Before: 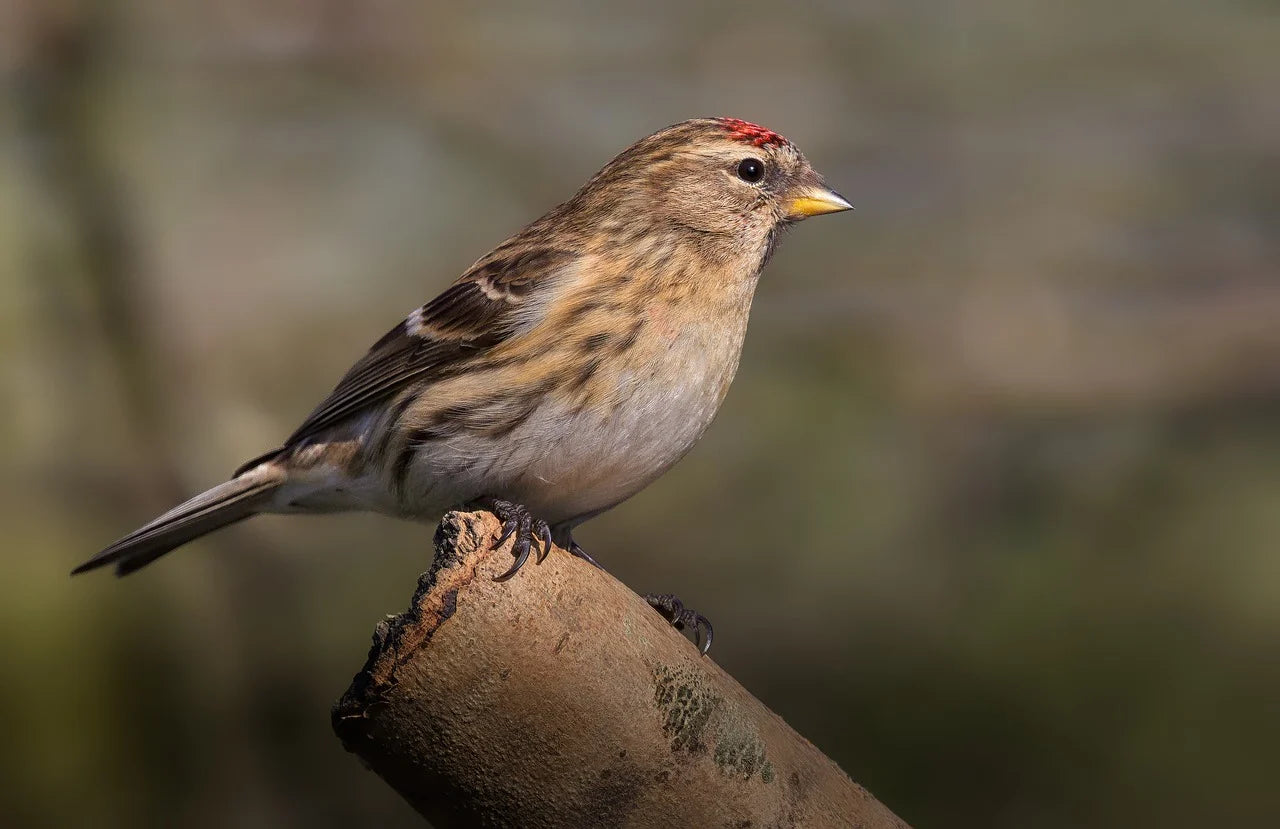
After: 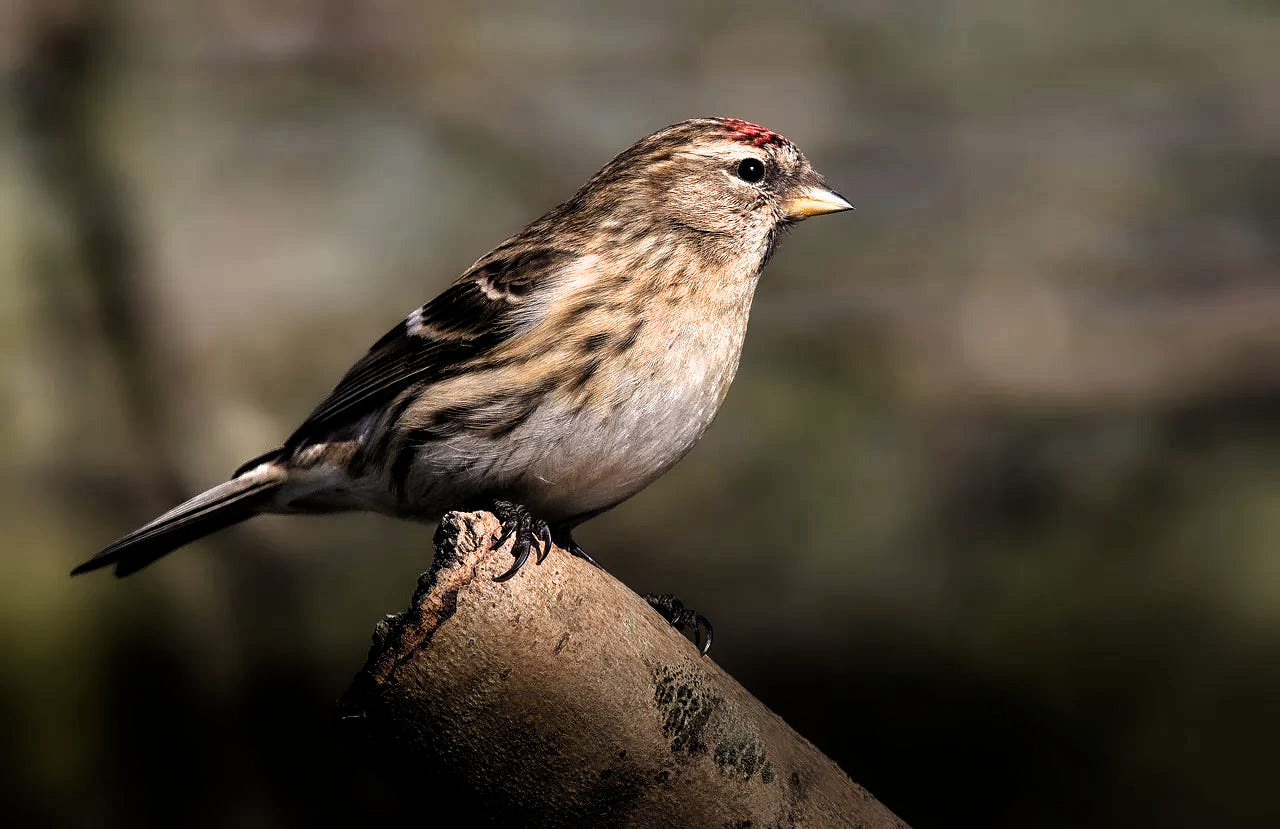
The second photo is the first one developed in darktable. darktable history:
filmic rgb: black relative exposure -8.24 EV, white relative exposure 2.21 EV, threshold 3.06 EV, hardness 7.15, latitude 85.48%, contrast 1.703, highlights saturation mix -3.95%, shadows ↔ highlights balance -2.05%, enable highlight reconstruction true
